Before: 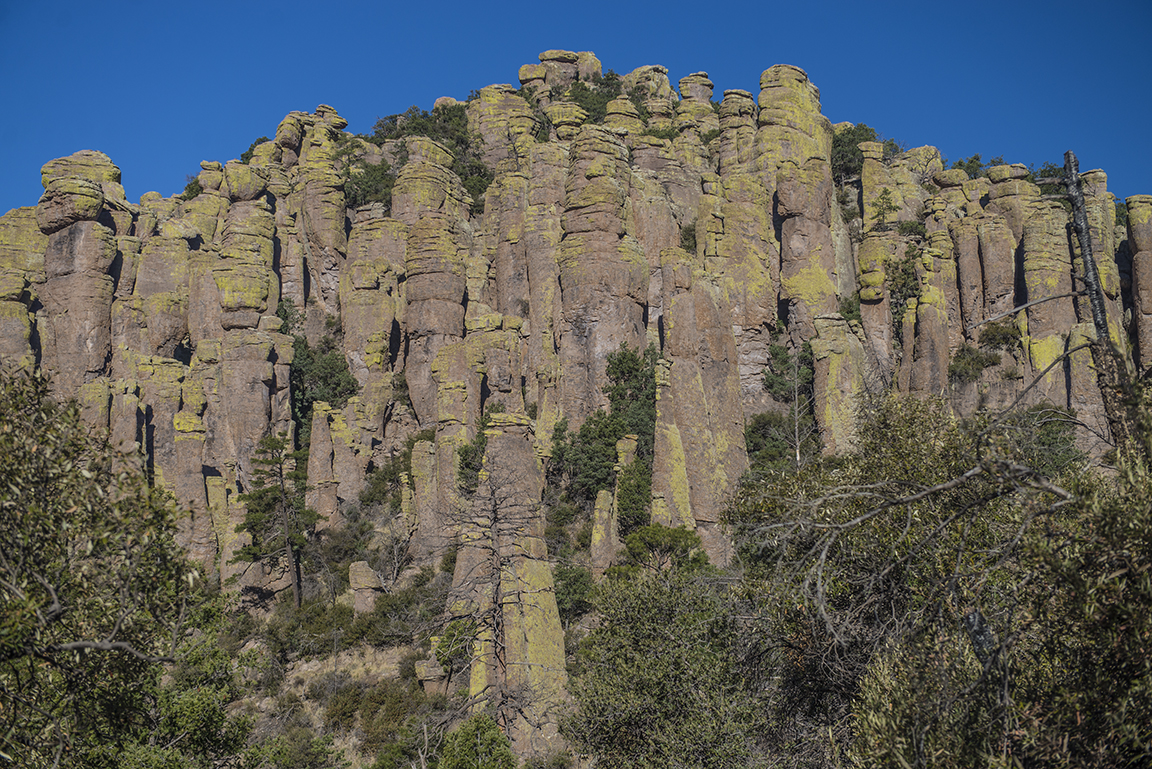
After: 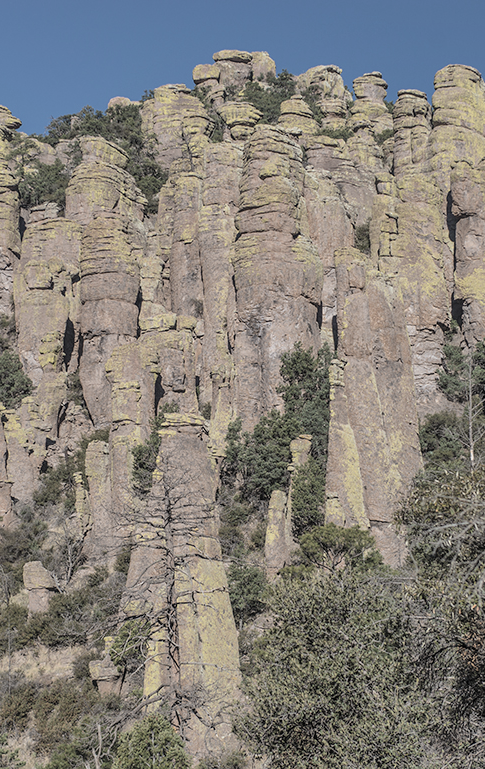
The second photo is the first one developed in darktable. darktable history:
crop: left 28.365%, right 29.533%
contrast brightness saturation: brightness 0.183, saturation -0.49
color balance rgb: power › chroma 0.253%, power › hue 60.5°, linear chroma grading › shadows -7.898%, linear chroma grading › global chroma 9.711%, perceptual saturation grading › global saturation 0.052%
local contrast: mode bilateral grid, contrast 19, coarseness 50, detail 120%, midtone range 0.2
shadows and highlights: soften with gaussian
